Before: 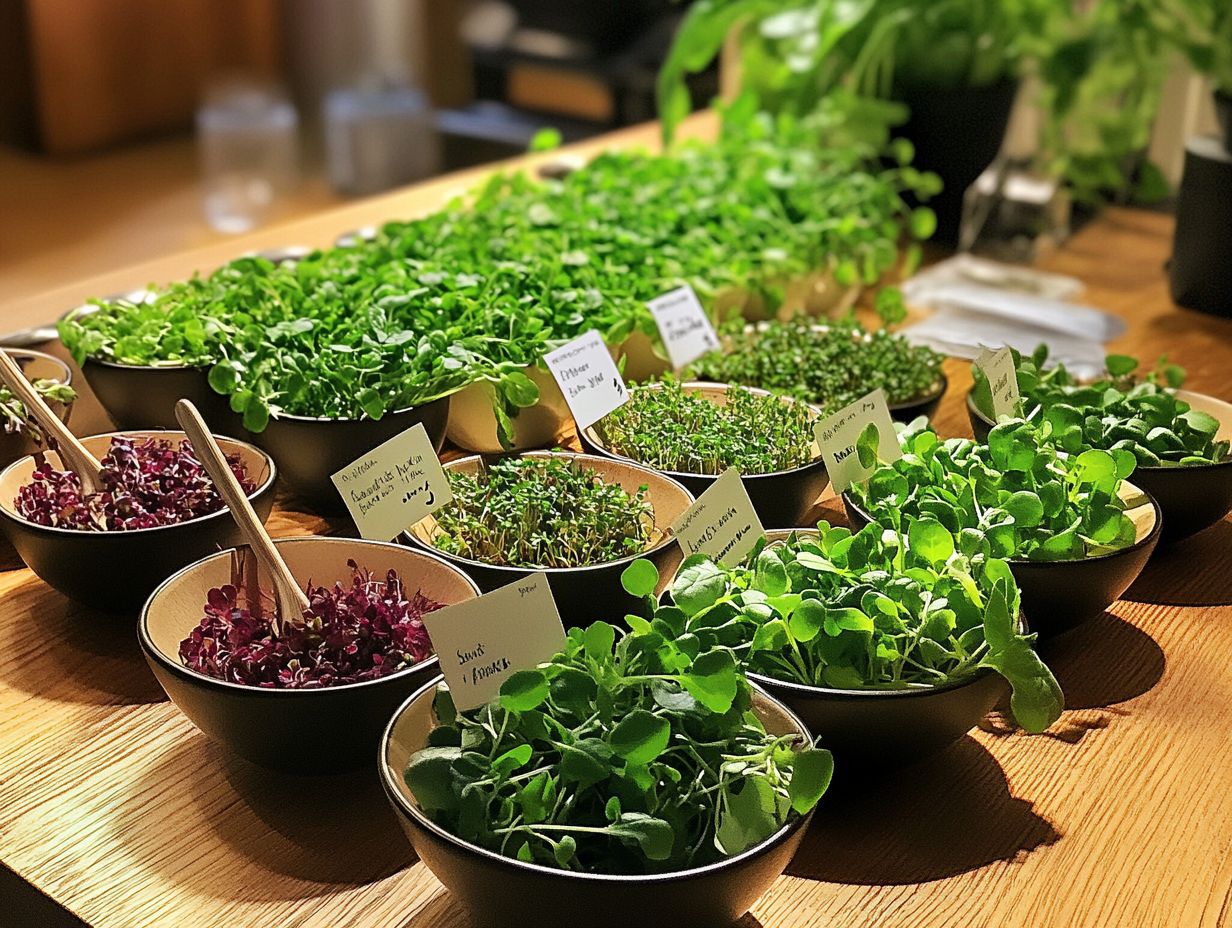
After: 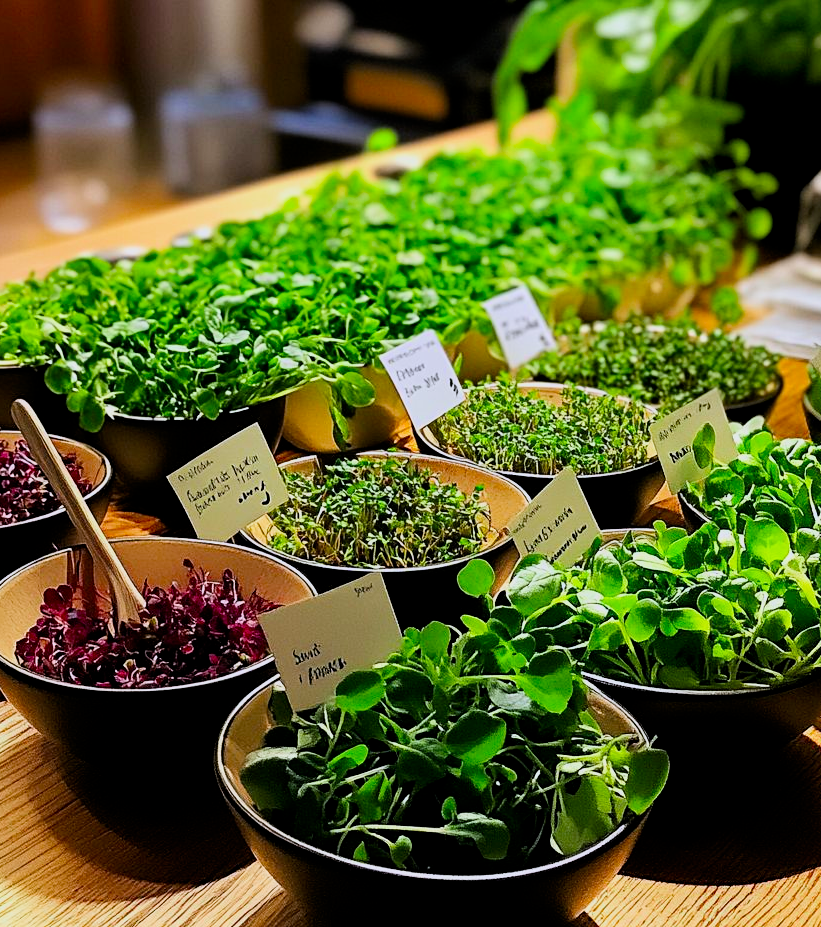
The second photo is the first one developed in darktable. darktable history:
crop and rotate: left 13.342%, right 19.991%
color calibration: illuminant as shot in camera, x 0.358, y 0.373, temperature 4628.91 K
filmic rgb: black relative exposure -7.75 EV, white relative exposure 4.4 EV, threshold 3 EV, target black luminance 0%, hardness 3.76, latitude 50.51%, contrast 1.074, highlights saturation mix 10%, shadows ↔ highlights balance -0.22%, color science v4 (2020), enable highlight reconstruction true
contrast brightness saturation: contrast 0.15, brightness -0.01, saturation 0.1
